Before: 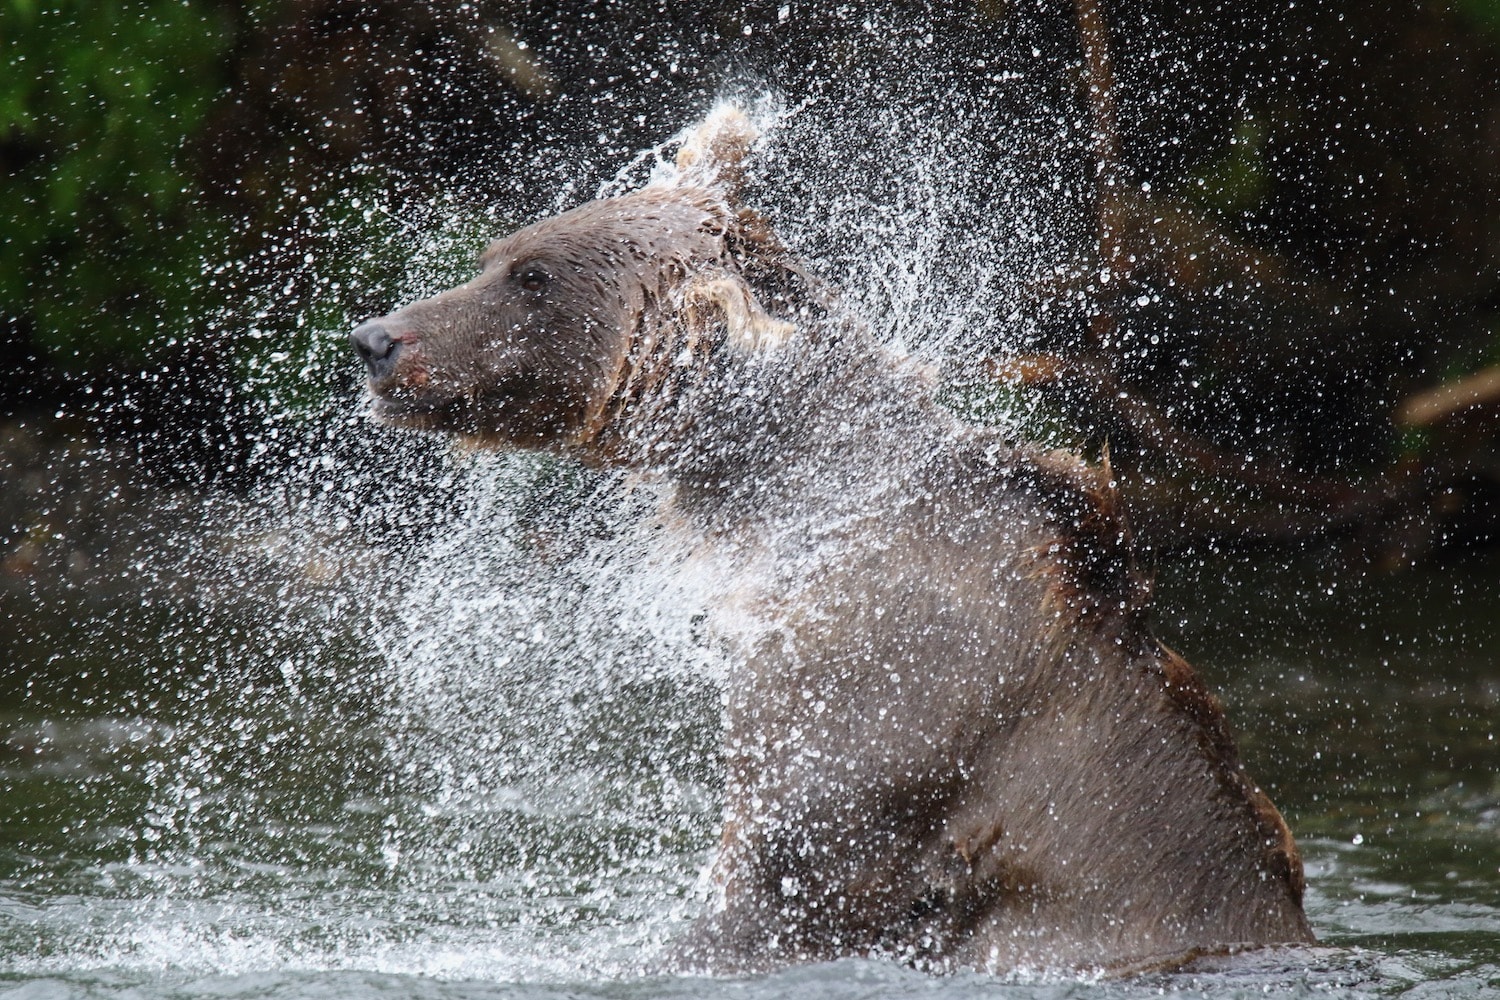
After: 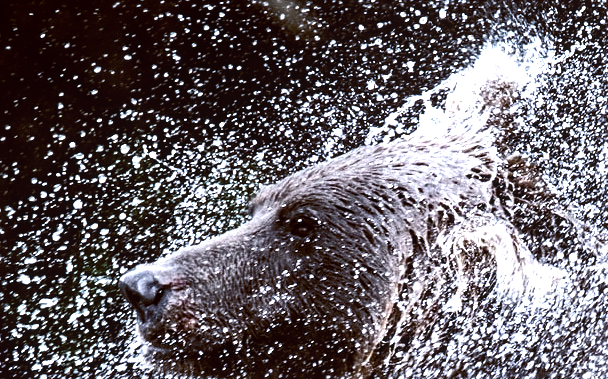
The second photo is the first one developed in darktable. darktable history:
sharpen: radius 2.529, amount 0.323
local contrast: detail 130%
tone equalizer: -8 EV -1.08 EV, -7 EV -1.01 EV, -6 EV -0.867 EV, -5 EV -0.578 EV, -3 EV 0.578 EV, -2 EV 0.867 EV, -1 EV 1.01 EV, +0 EV 1.08 EV, edges refinement/feathering 500, mask exposure compensation -1.57 EV, preserve details no
crop: left 15.452%, top 5.459%, right 43.956%, bottom 56.62%
white balance: red 0.967, blue 1.119, emerald 0.756
exposure: compensate highlight preservation false
color balance rgb: perceptual saturation grading › highlights -31.88%, perceptual saturation grading › mid-tones 5.8%, perceptual saturation grading › shadows 18.12%, perceptual brilliance grading › highlights 3.62%, perceptual brilliance grading › mid-tones -18.12%, perceptual brilliance grading › shadows -41.3%
color balance: lift [1, 1.015, 1.004, 0.985], gamma [1, 0.958, 0.971, 1.042], gain [1, 0.956, 0.977, 1.044]
